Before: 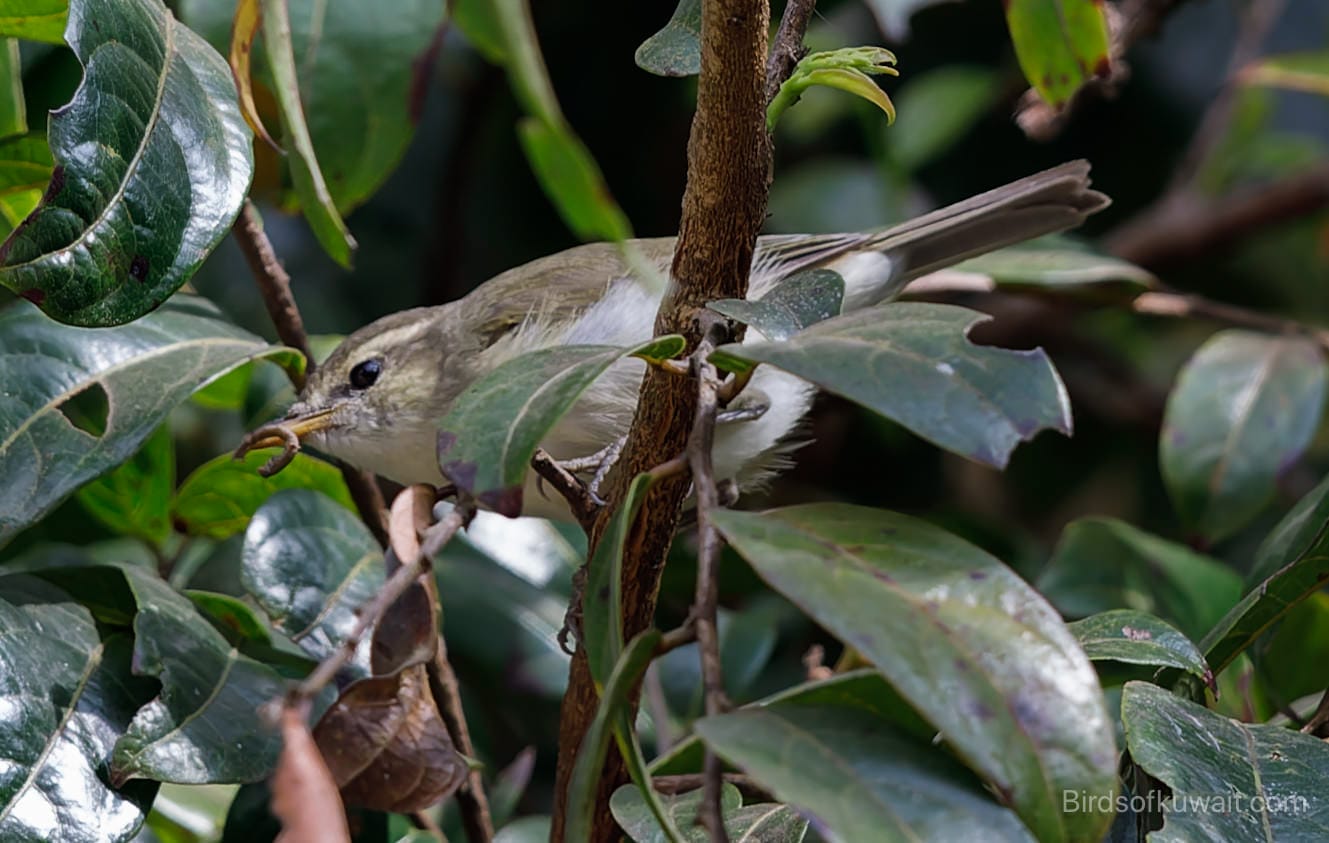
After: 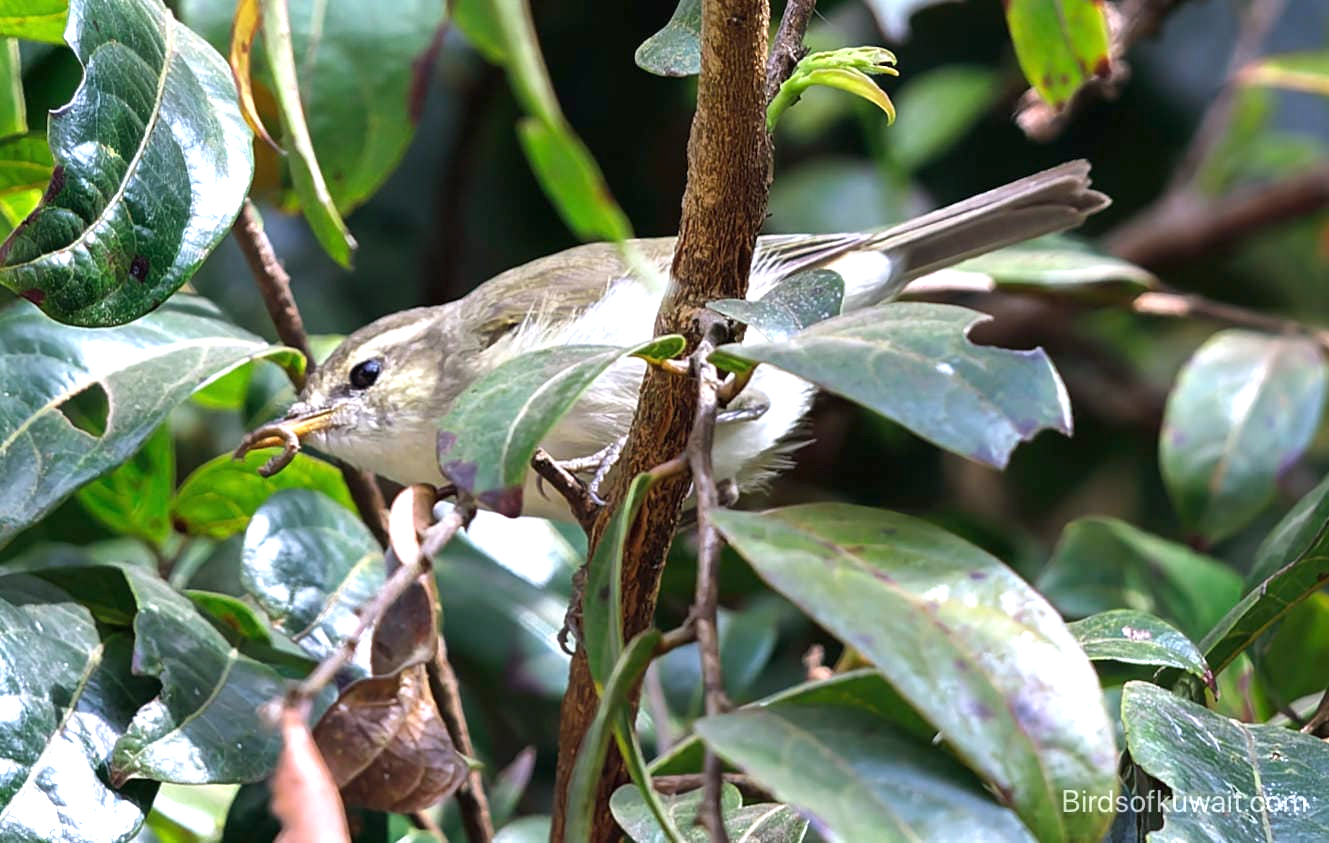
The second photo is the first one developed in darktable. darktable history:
exposure: black level correction 0, exposure 1.4 EV, compensate highlight preservation false
white balance: red 0.983, blue 1.036
